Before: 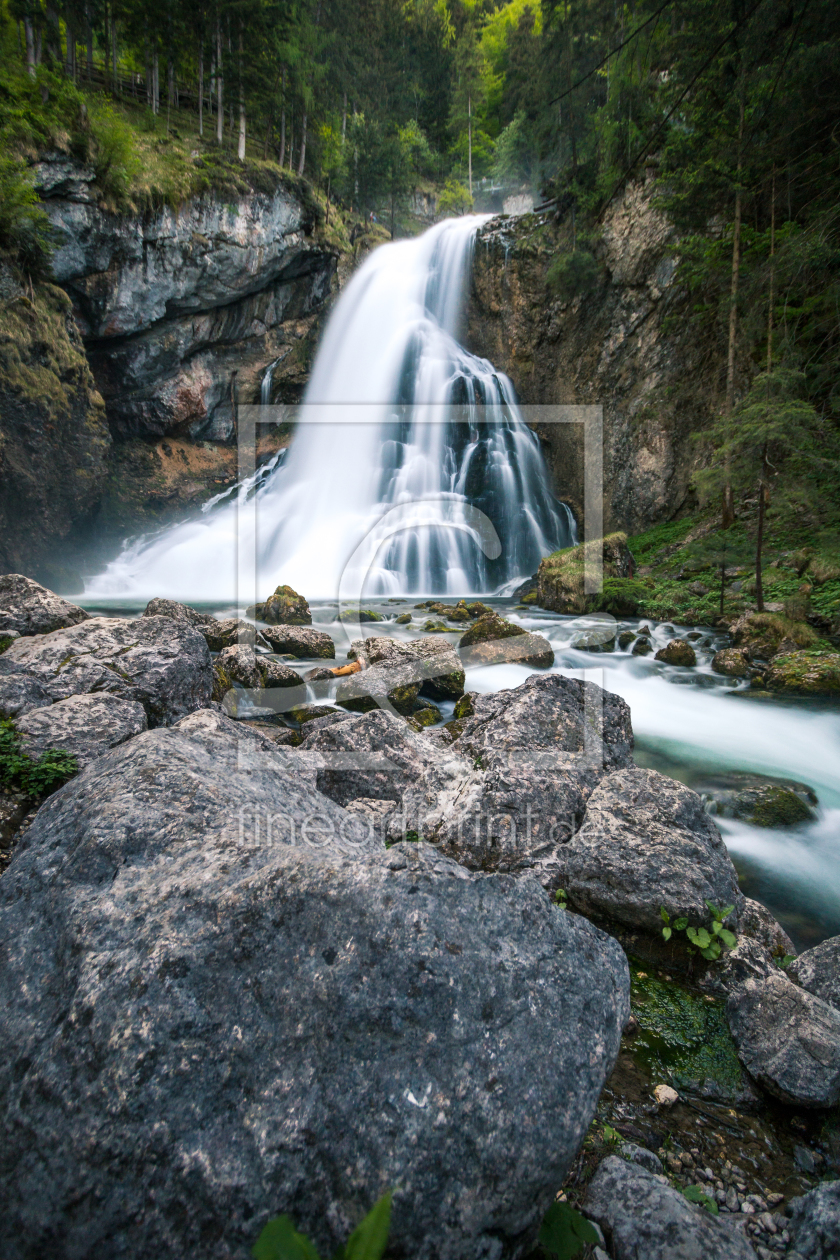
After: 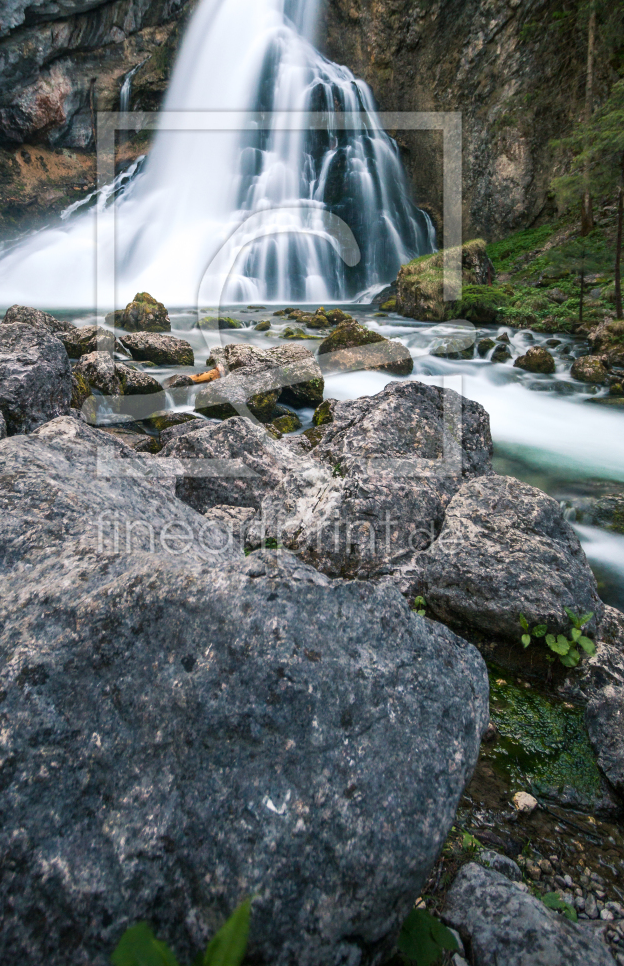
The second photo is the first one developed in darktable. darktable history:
crop: left 16.831%, top 23.264%, right 8.829%
